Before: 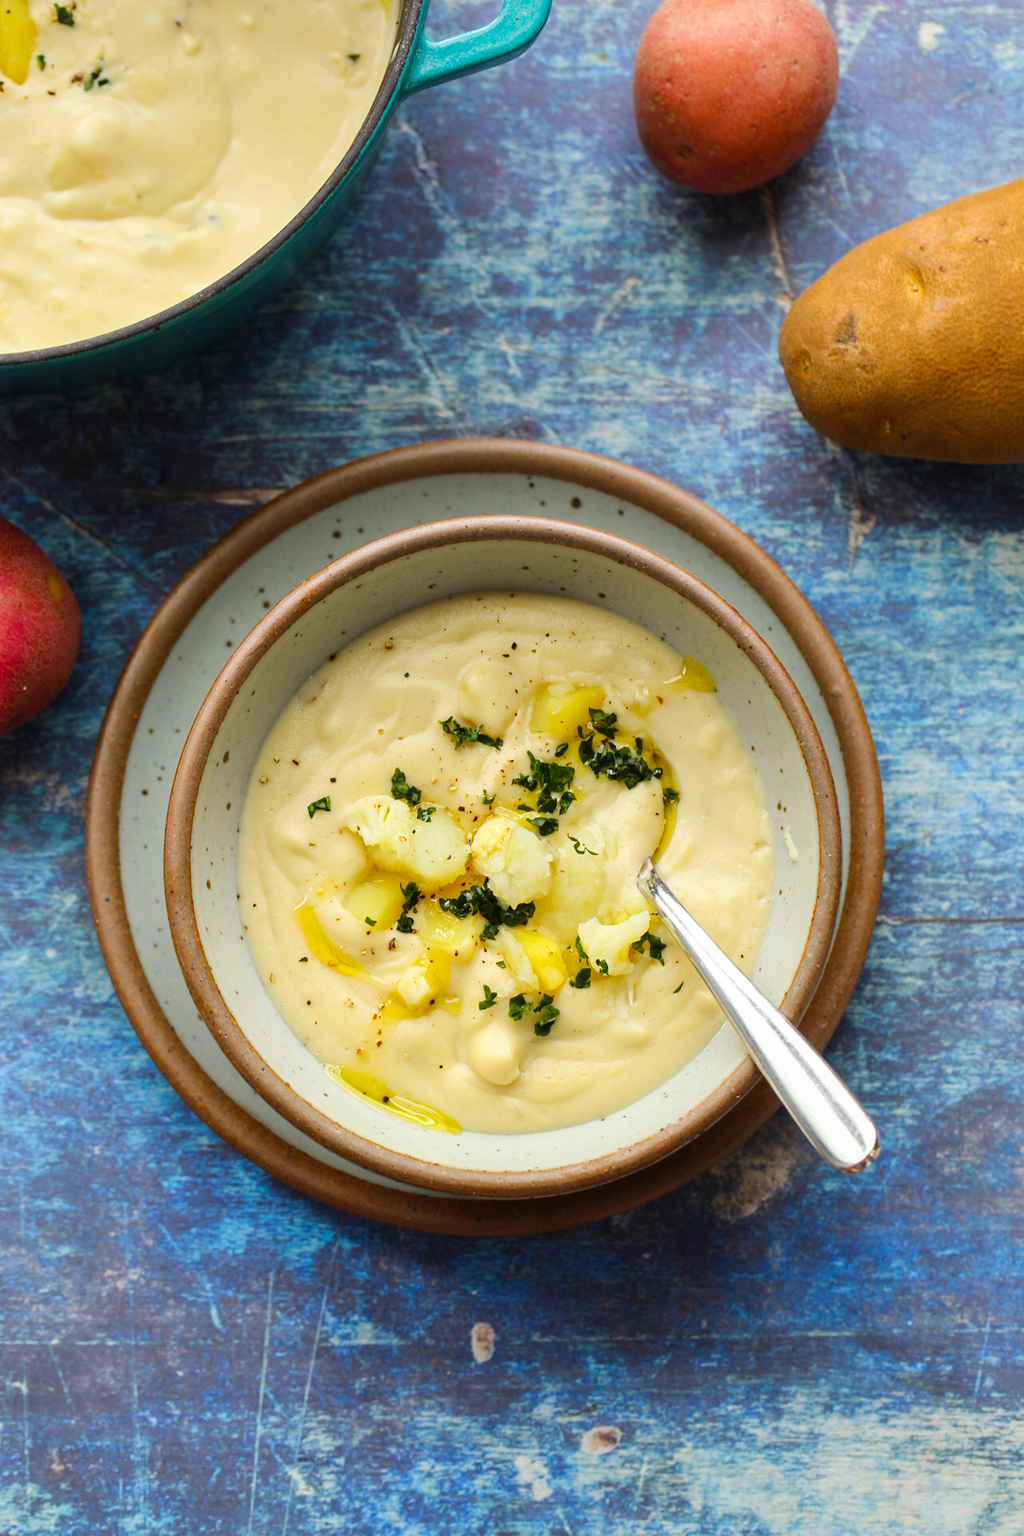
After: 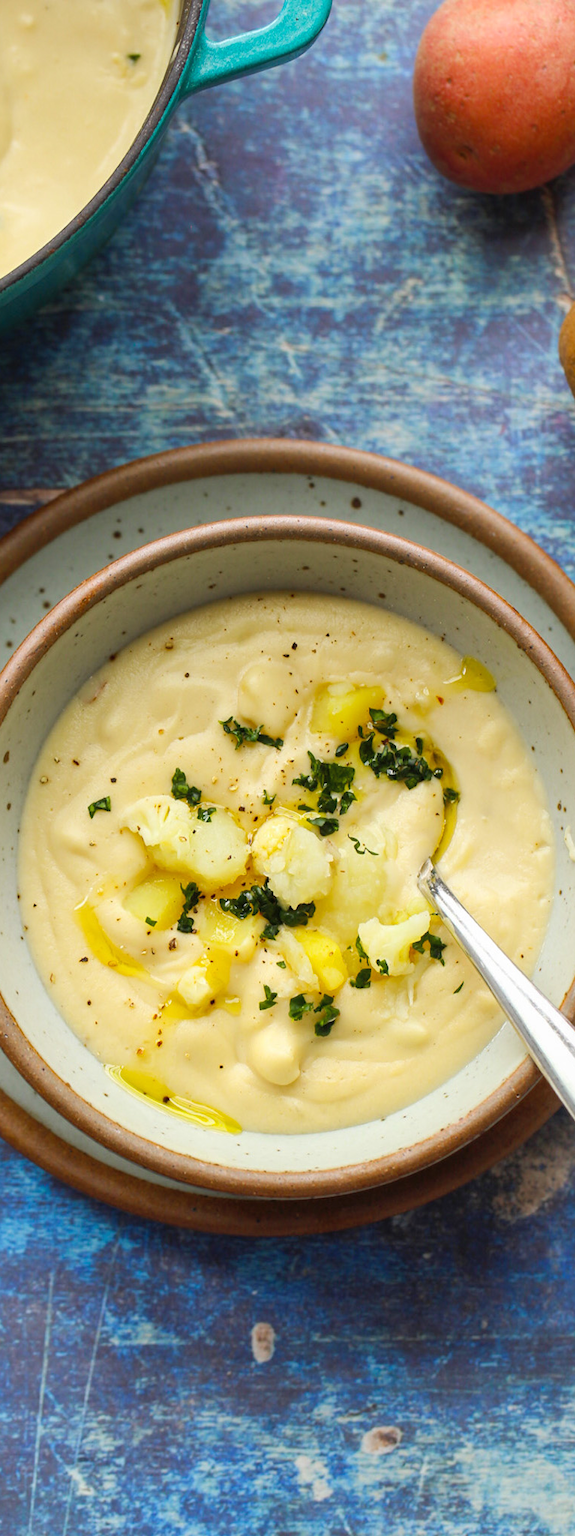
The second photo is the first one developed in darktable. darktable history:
crop: left 21.496%, right 22.254%
shadows and highlights: shadows 43.06, highlights 6.94
